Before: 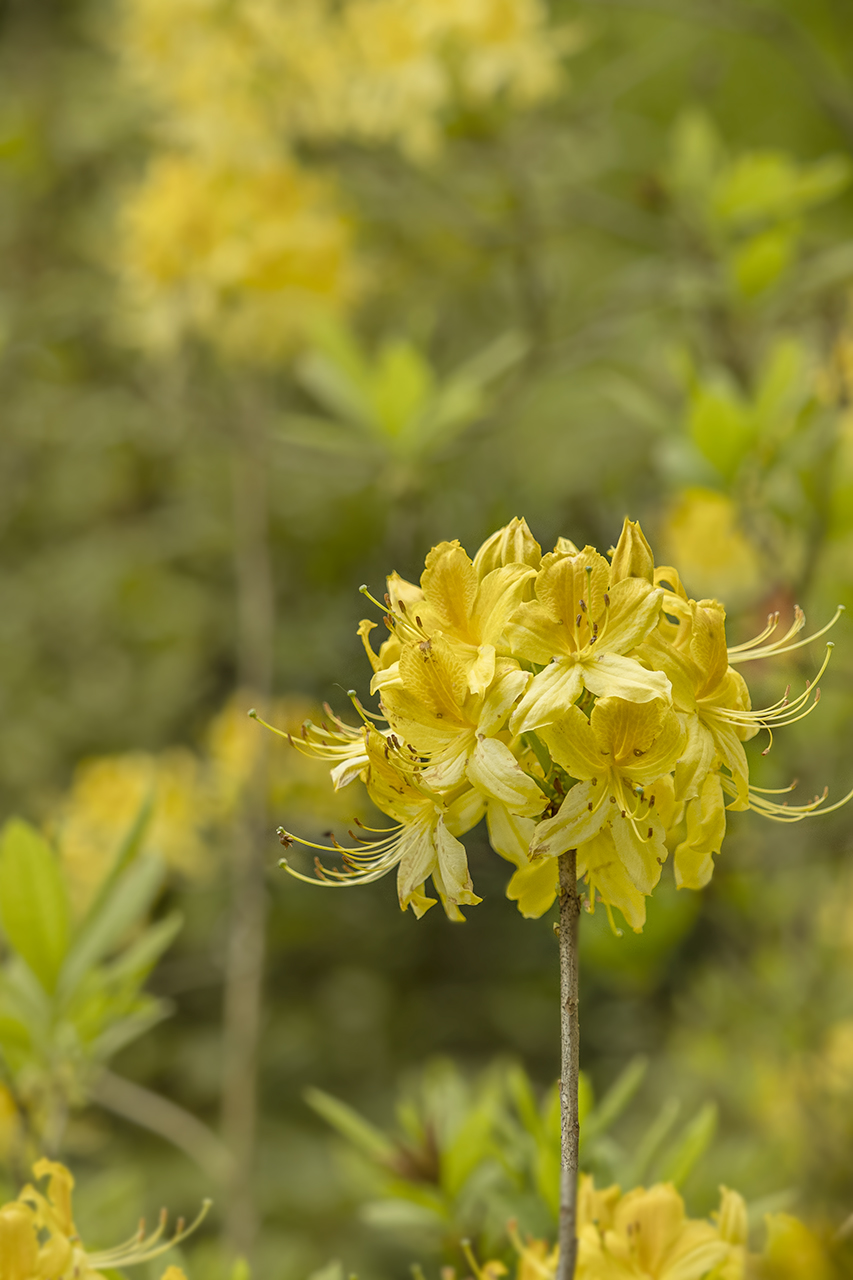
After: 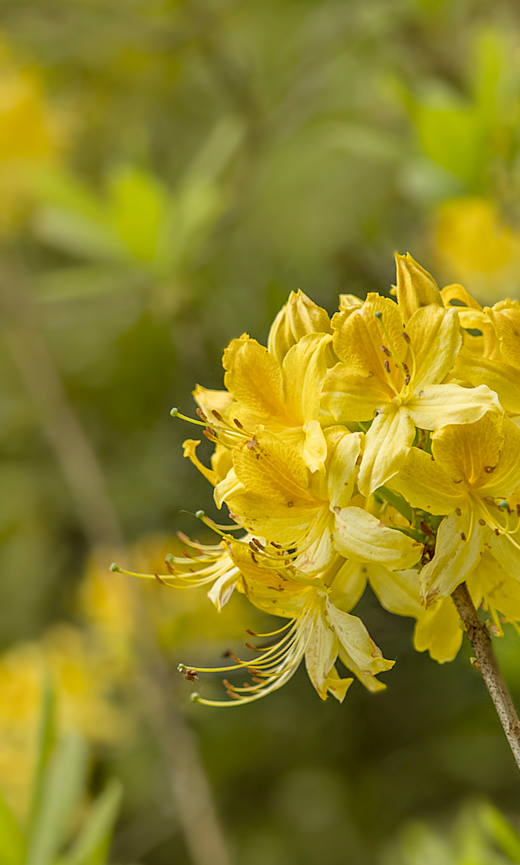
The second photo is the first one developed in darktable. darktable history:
crop and rotate: angle 20.51°, left 6.978%, right 3.77%, bottom 1.143%
